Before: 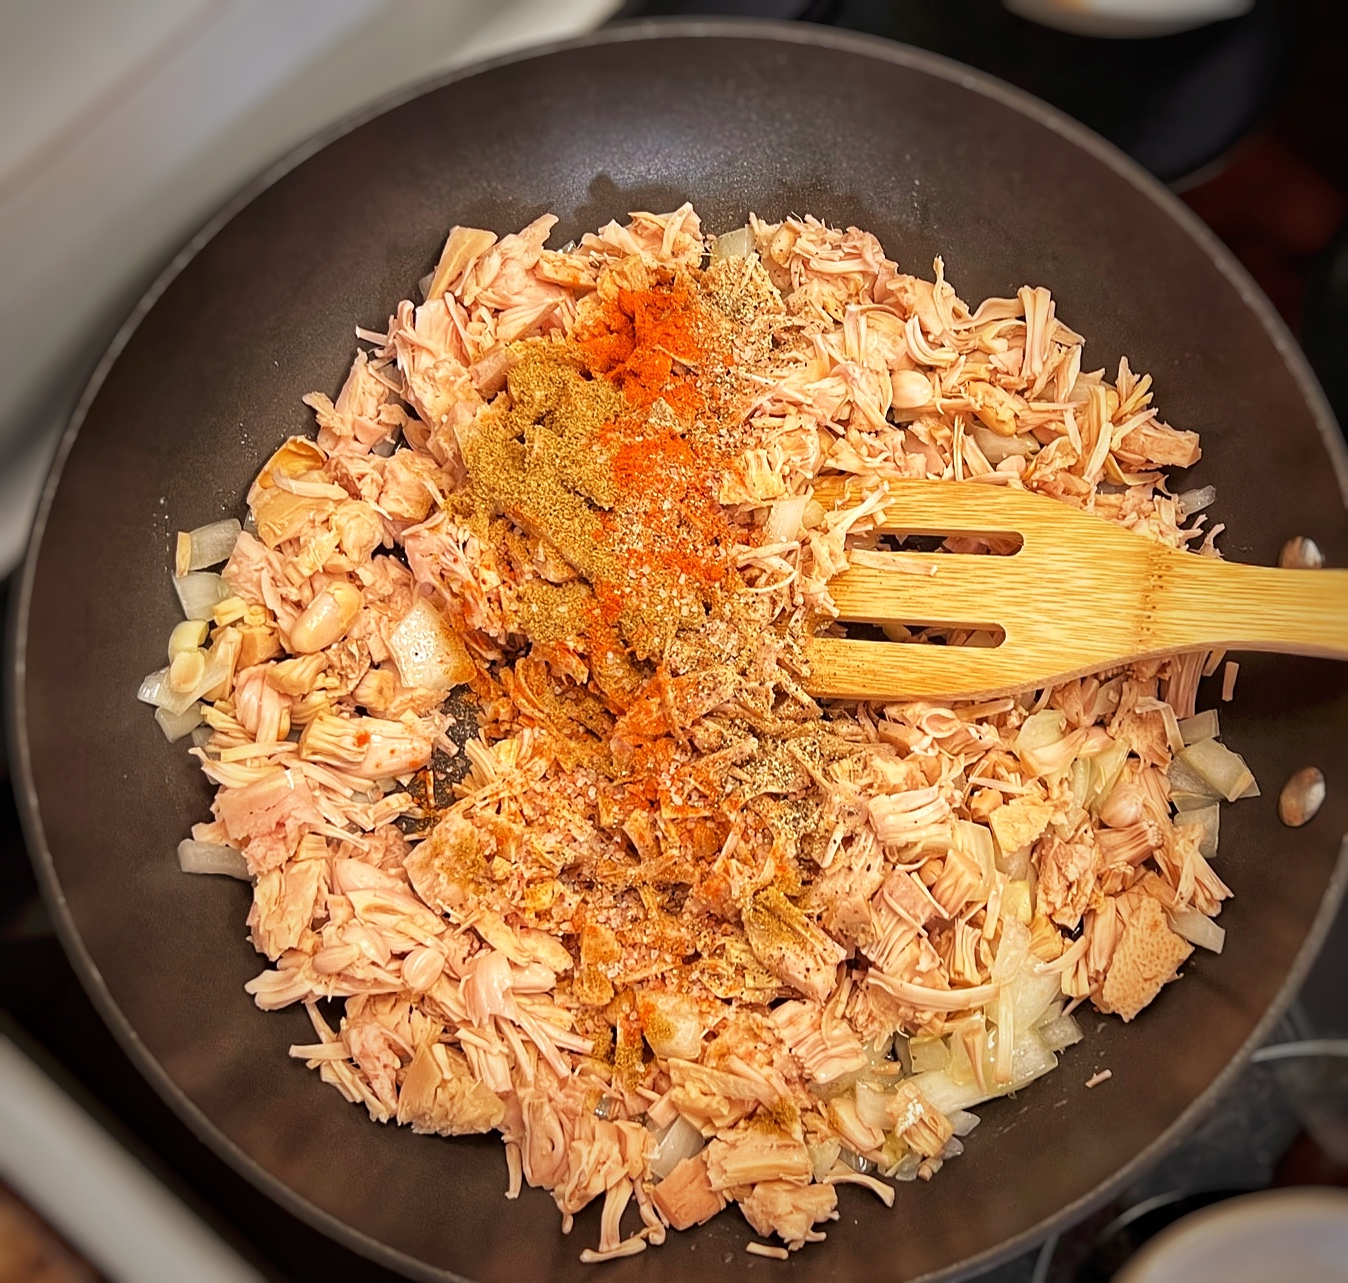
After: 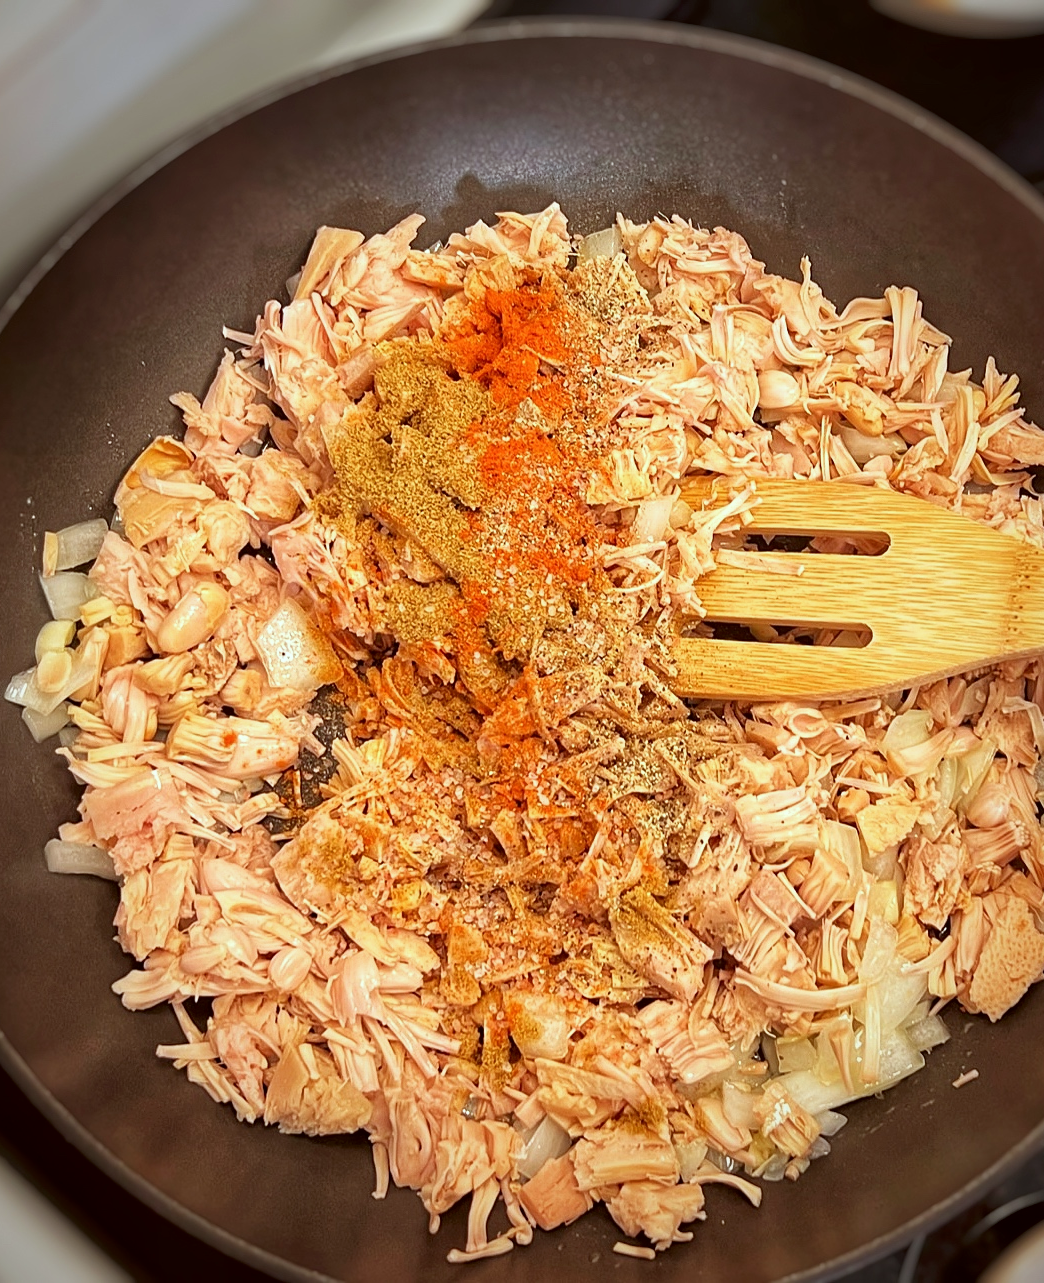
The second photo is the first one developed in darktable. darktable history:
crop: left 9.88%, right 12.664%
color correction: highlights a* -4.98, highlights b* -3.76, shadows a* 3.83, shadows b* 4.08
